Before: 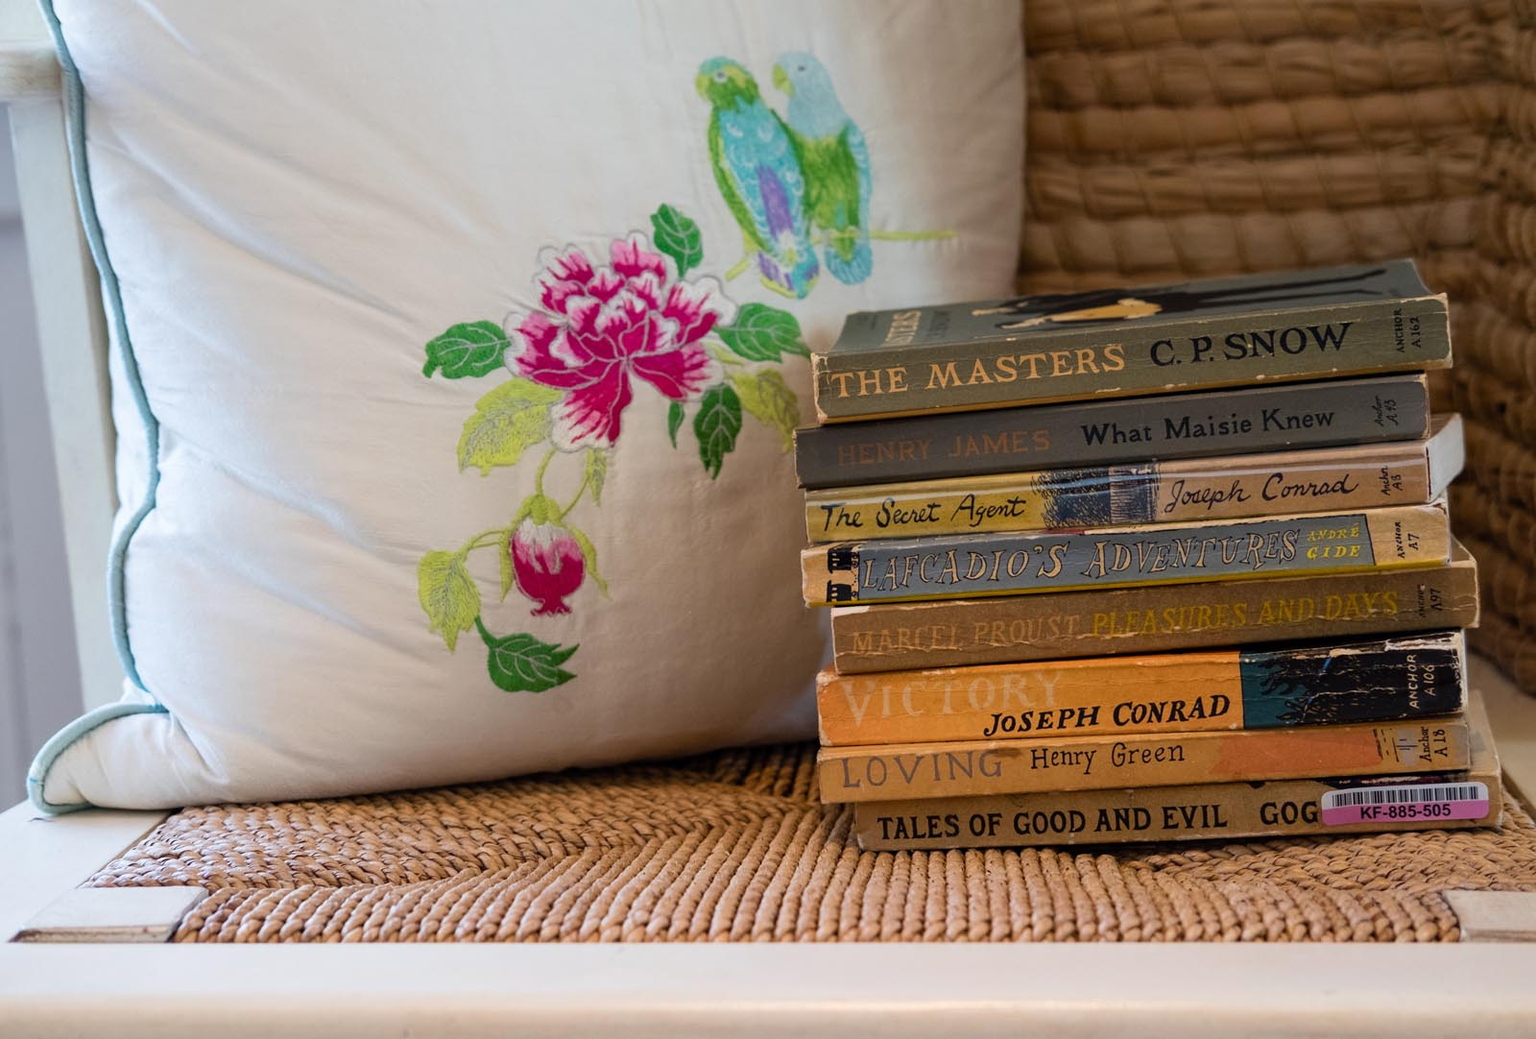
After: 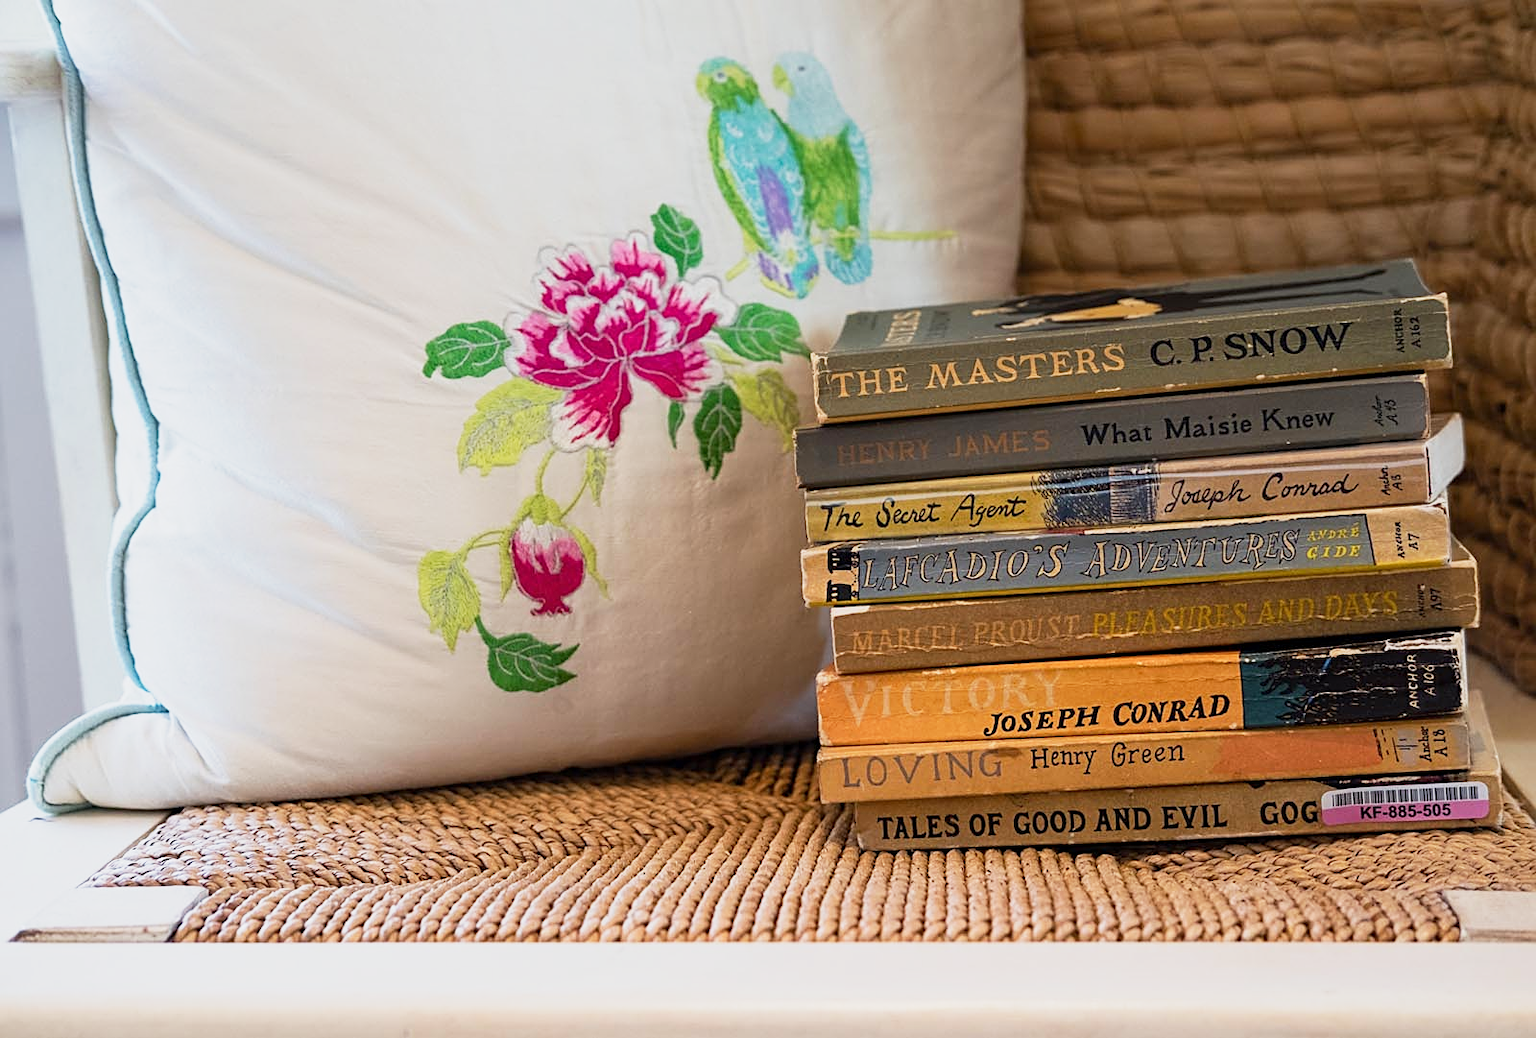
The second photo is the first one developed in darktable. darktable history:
sharpen: amount 0.49
base curve: curves: ch0 [(0, 0) (0.088, 0.125) (0.176, 0.251) (0.354, 0.501) (0.613, 0.749) (1, 0.877)], preserve colors none
